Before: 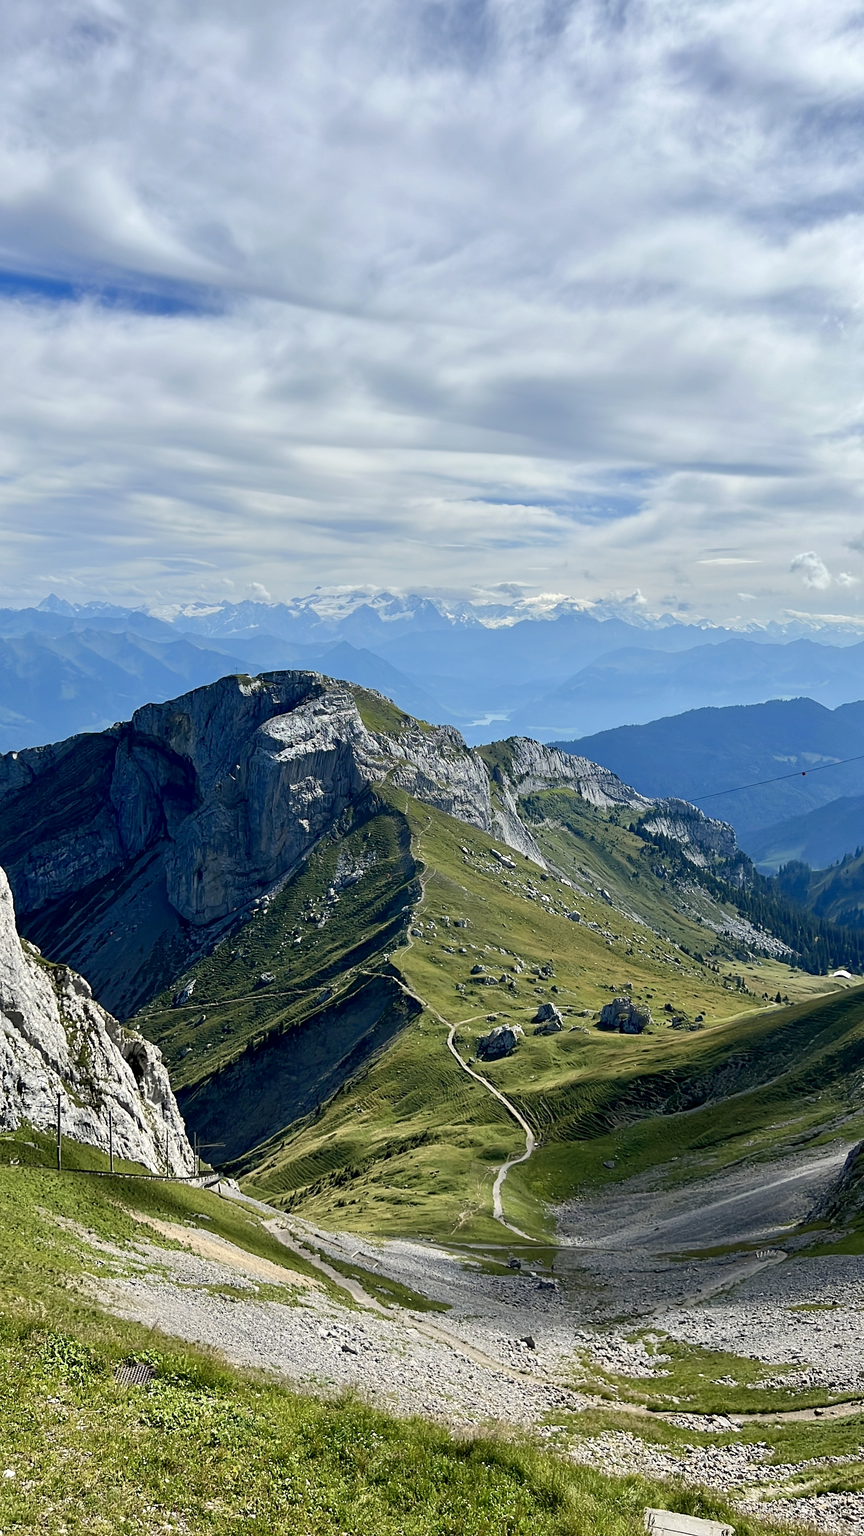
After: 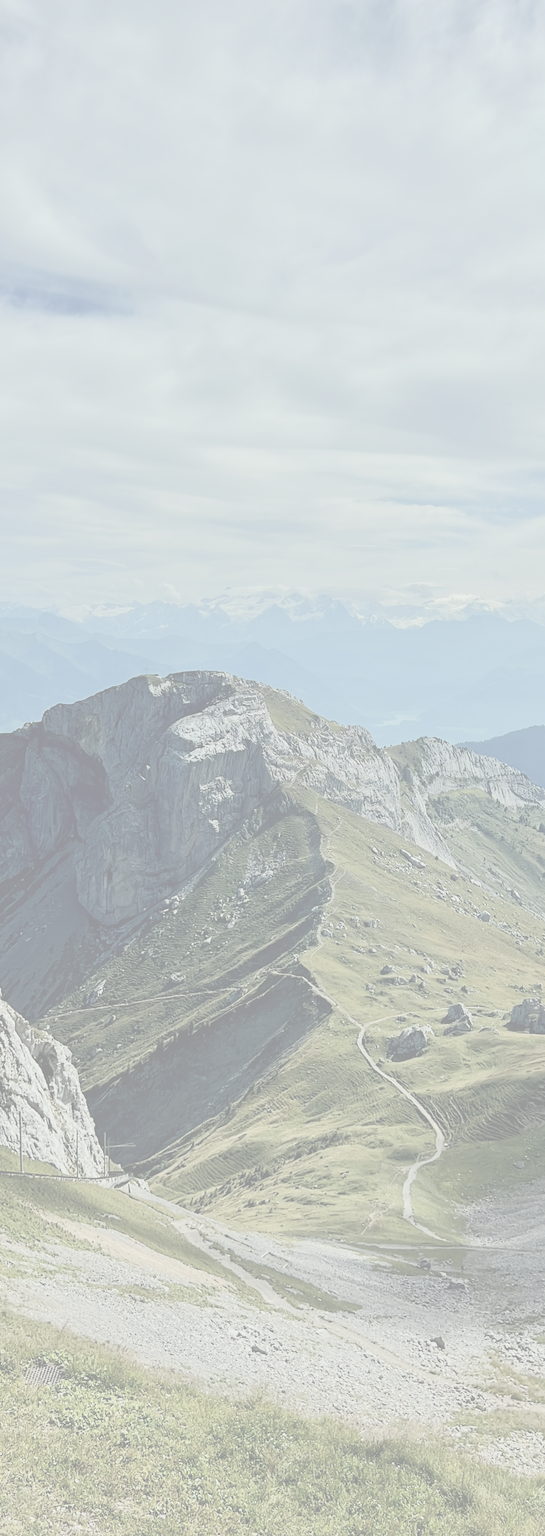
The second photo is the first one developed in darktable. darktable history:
tone curve: curves: ch0 [(0, 0) (0.003, 0.128) (0.011, 0.133) (0.025, 0.133) (0.044, 0.141) (0.069, 0.152) (0.1, 0.169) (0.136, 0.201) (0.177, 0.239) (0.224, 0.294) (0.277, 0.358) (0.335, 0.428) (0.399, 0.488) (0.468, 0.55) (0.543, 0.611) (0.623, 0.678) (0.709, 0.755) (0.801, 0.843) (0.898, 0.91) (1, 1)], color space Lab, independent channels, preserve colors none
contrast brightness saturation: contrast -0.306, brightness 0.762, saturation -0.773
exposure: black level correction -0.015, compensate highlight preservation false
color calibration: output R [0.972, 0.068, -0.094, 0], output G [-0.178, 1.216, -0.086, 0], output B [0.095, -0.136, 0.98, 0], illuminant Planckian (black body), x 0.35, y 0.353, temperature 4825.05 K
crop: left 10.496%, right 26.397%
tone equalizer: -8 EV 0.092 EV, edges refinement/feathering 500, mask exposure compensation -1.57 EV, preserve details no
